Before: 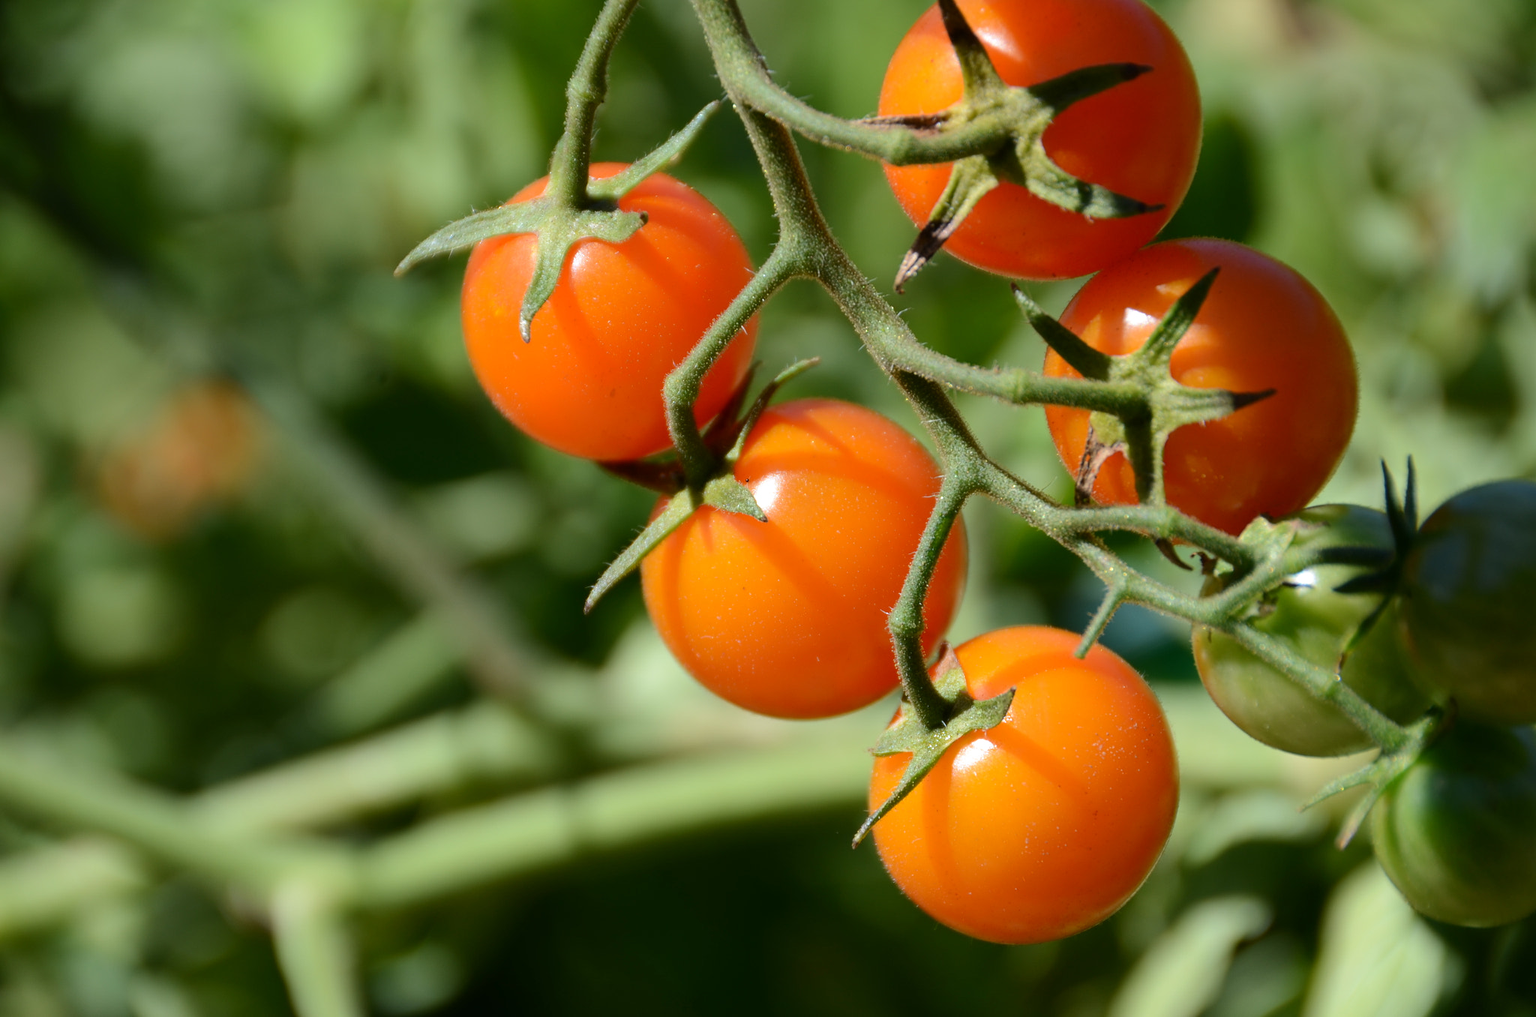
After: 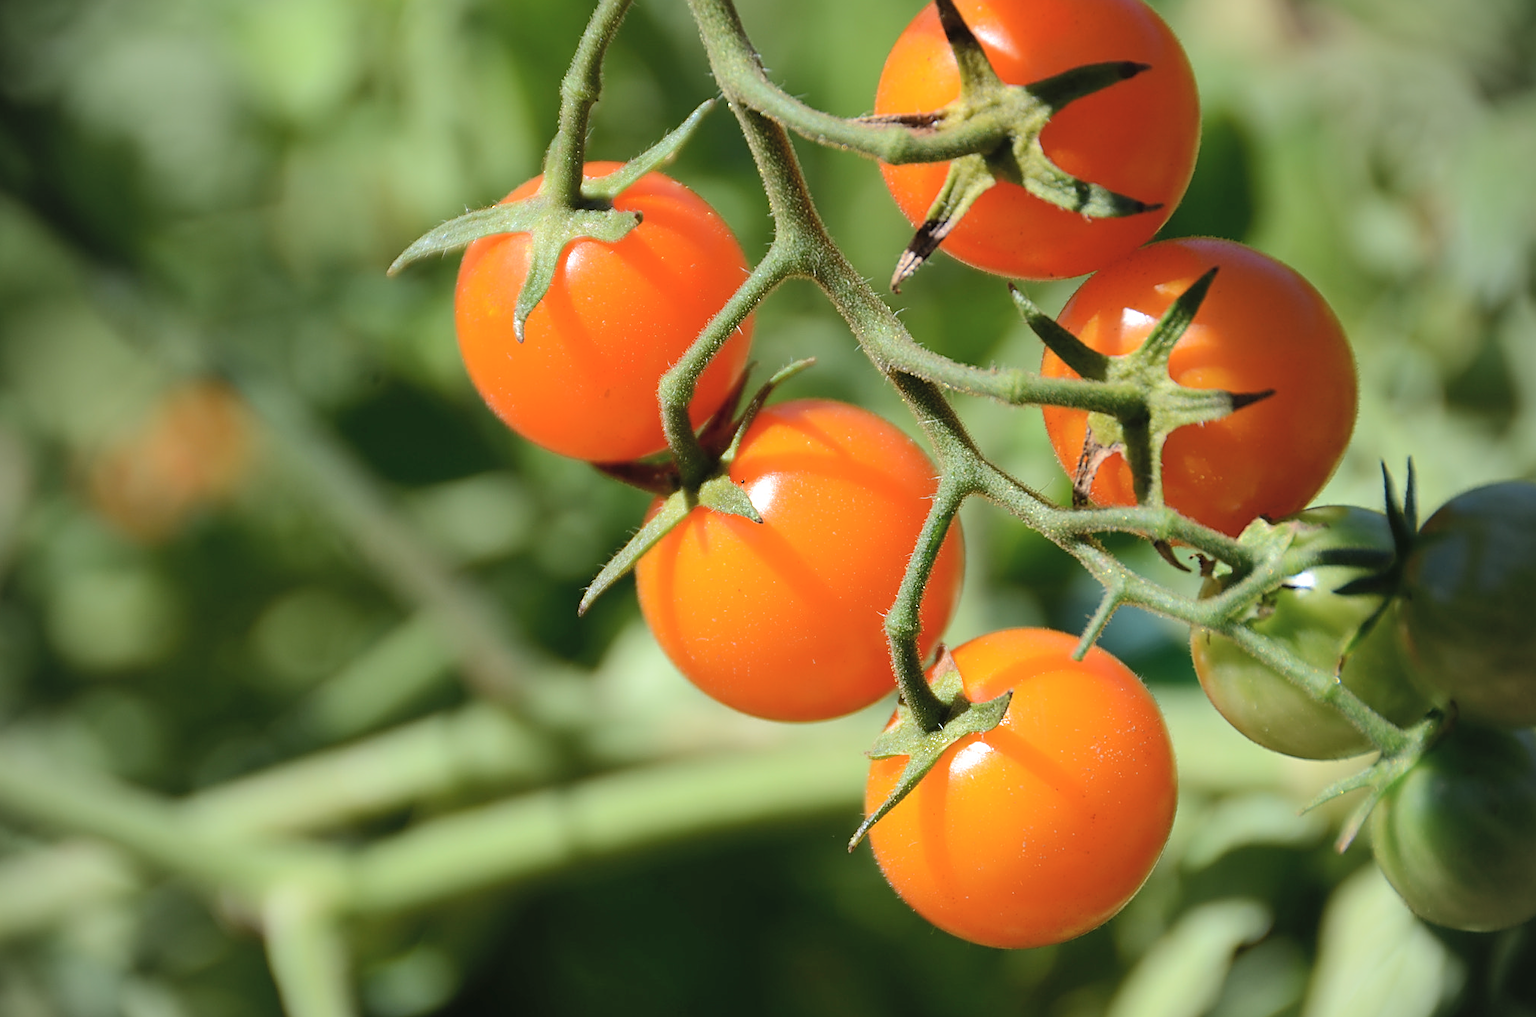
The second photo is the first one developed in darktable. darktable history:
contrast brightness saturation: brightness 0.154
crop and rotate: left 0.652%, top 0.244%, bottom 0.365%
vignetting: fall-off radius 61.15%, brightness -0.207
sharpen: on, module defaults
